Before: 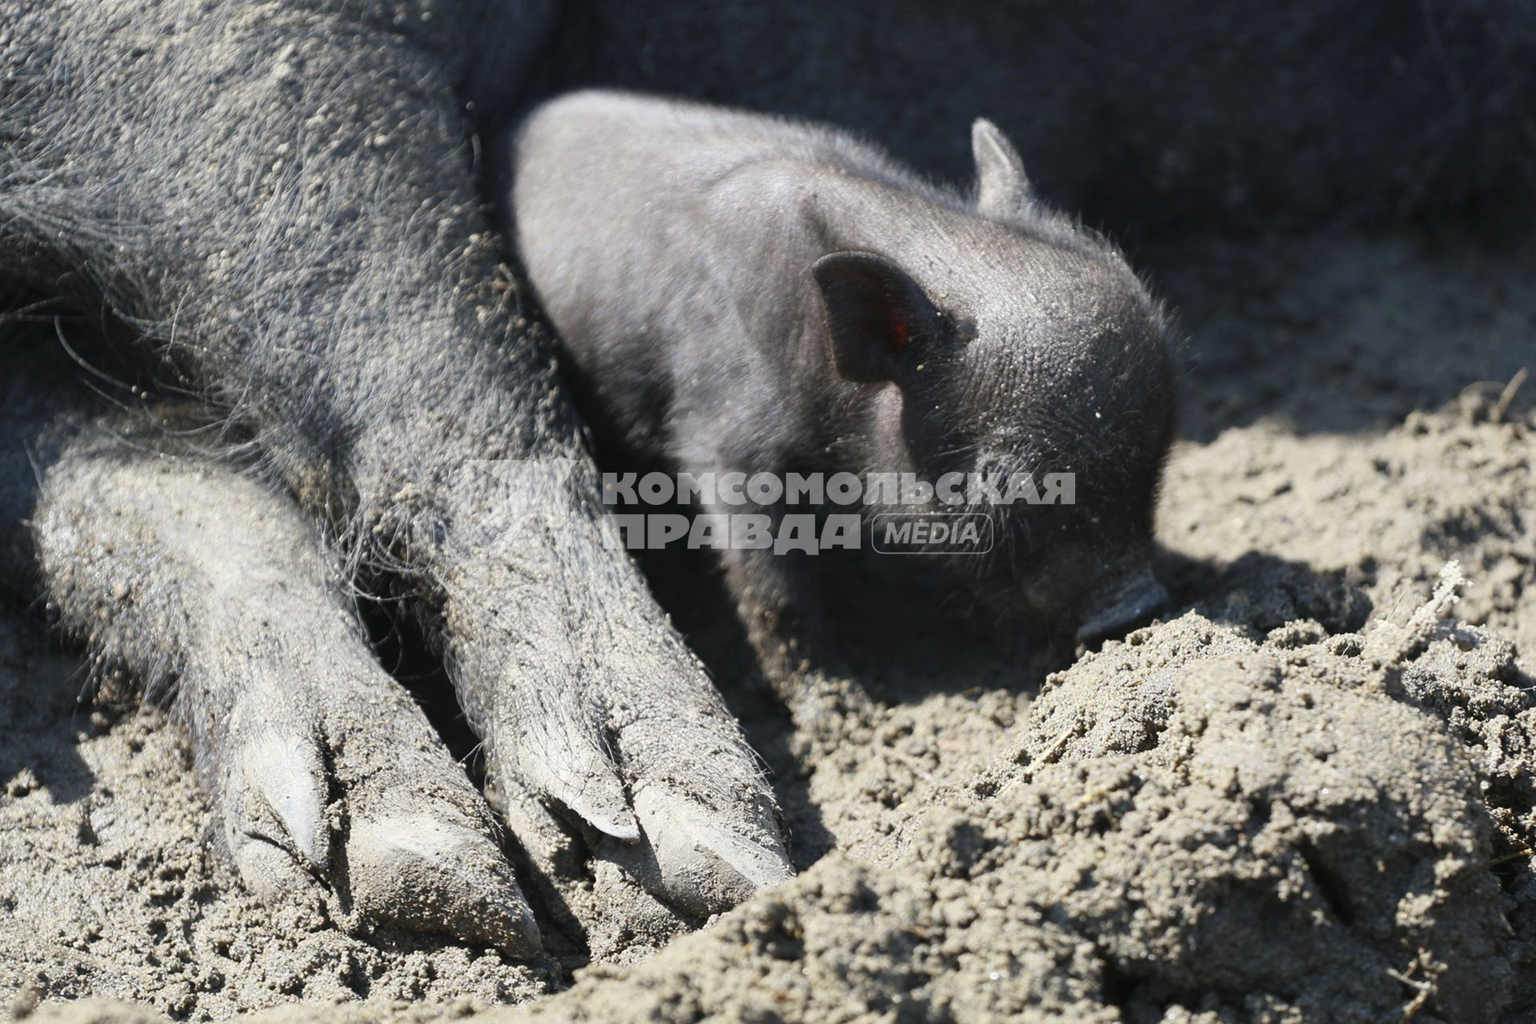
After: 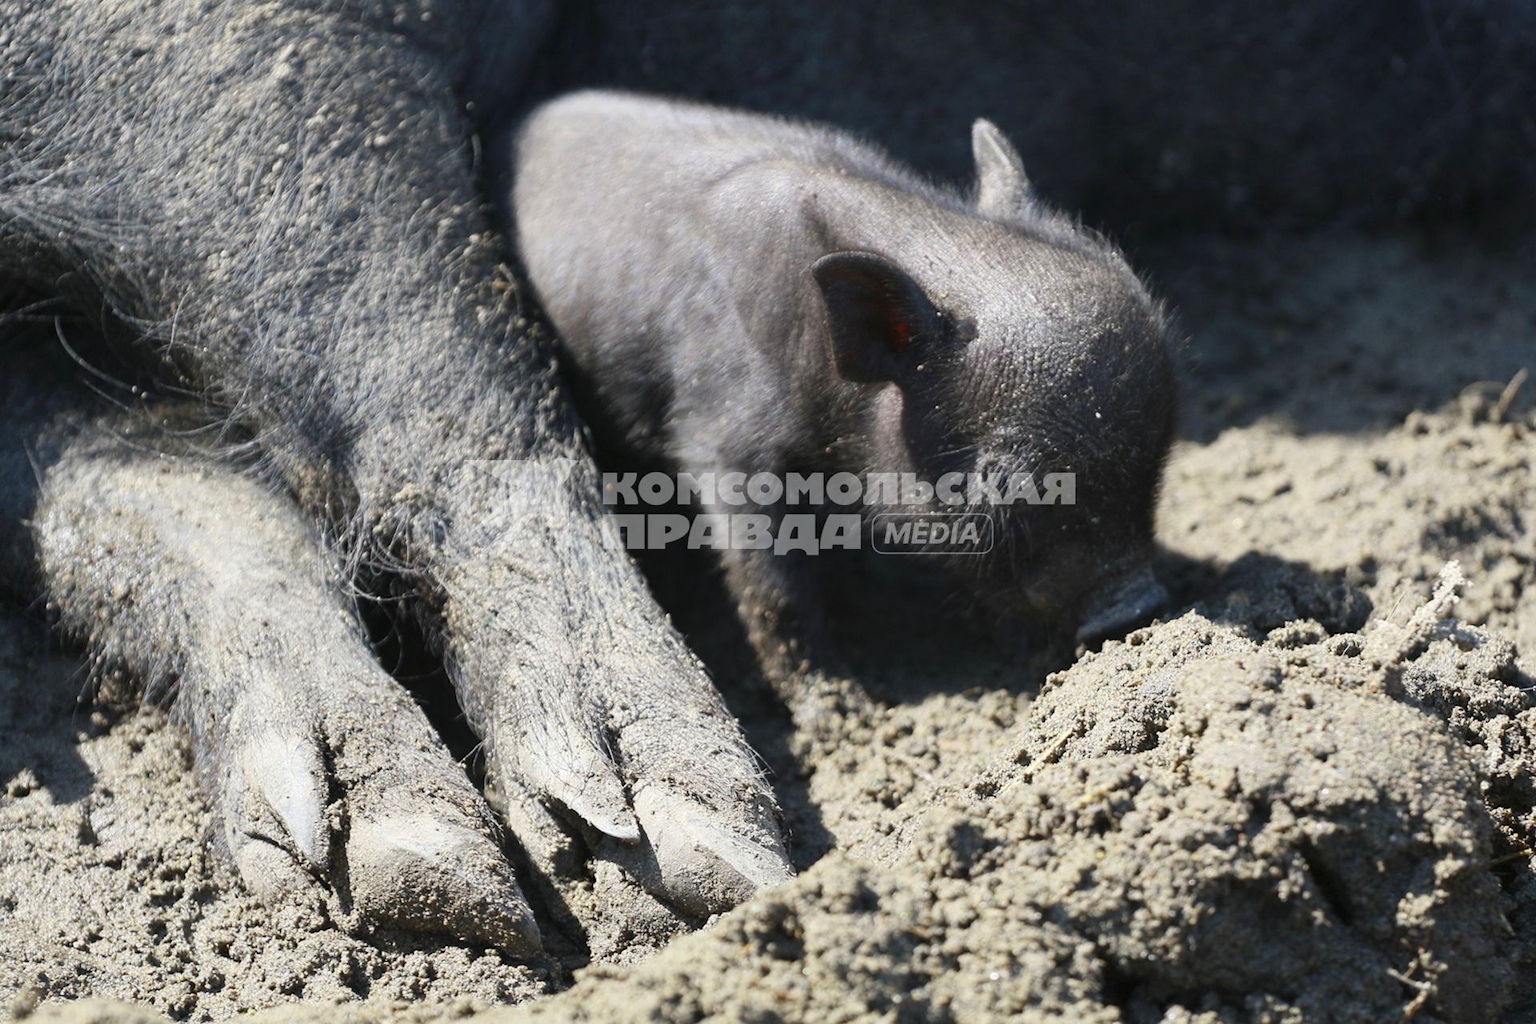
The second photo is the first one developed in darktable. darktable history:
contrast brightness saturation: contrast 0.04, saturation 0.153
